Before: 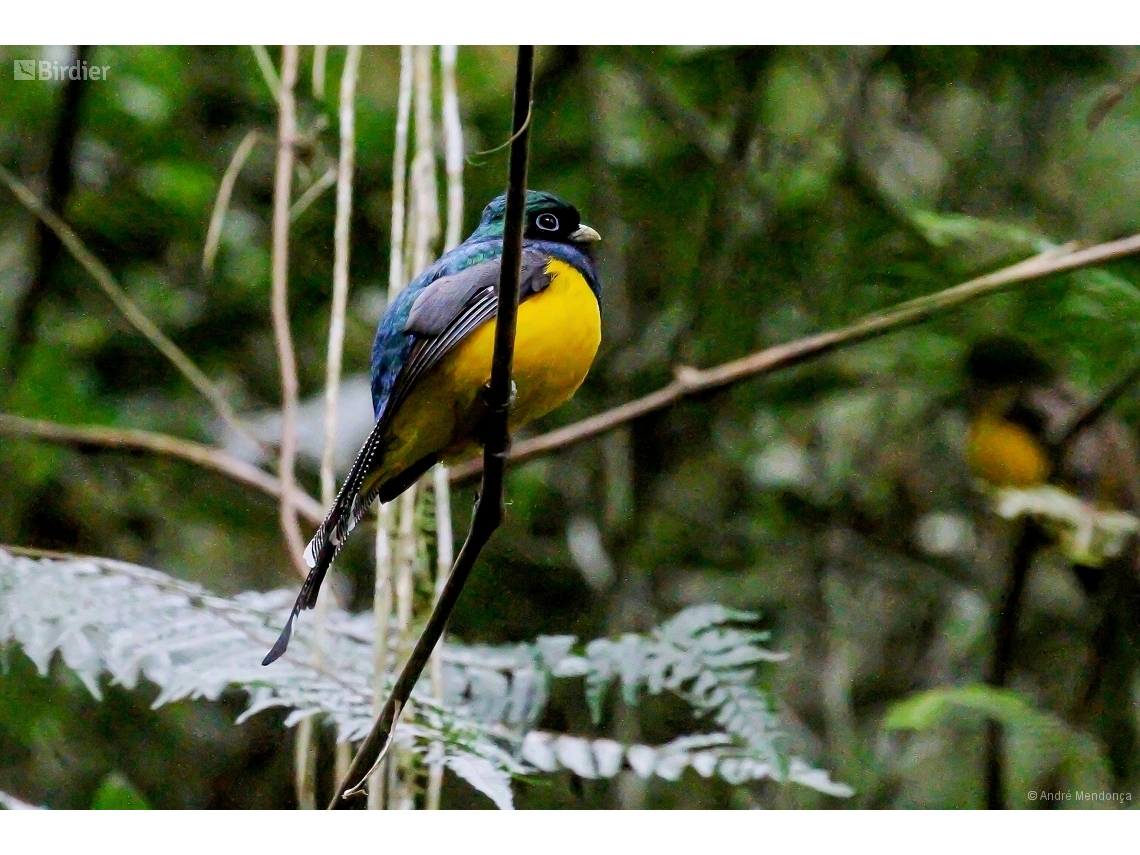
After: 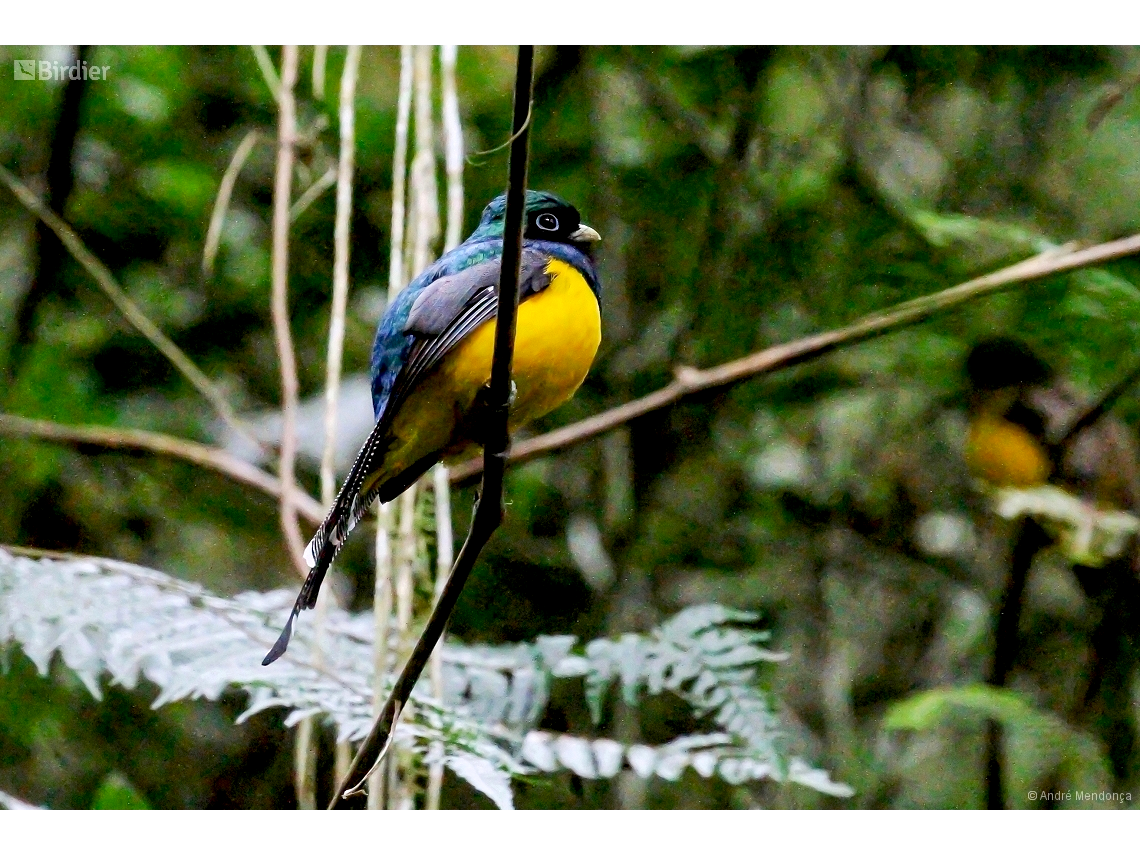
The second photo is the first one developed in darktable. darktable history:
exposure: black level correction 0.005, exposure 0.281 EV, compensate highlight preservation false
